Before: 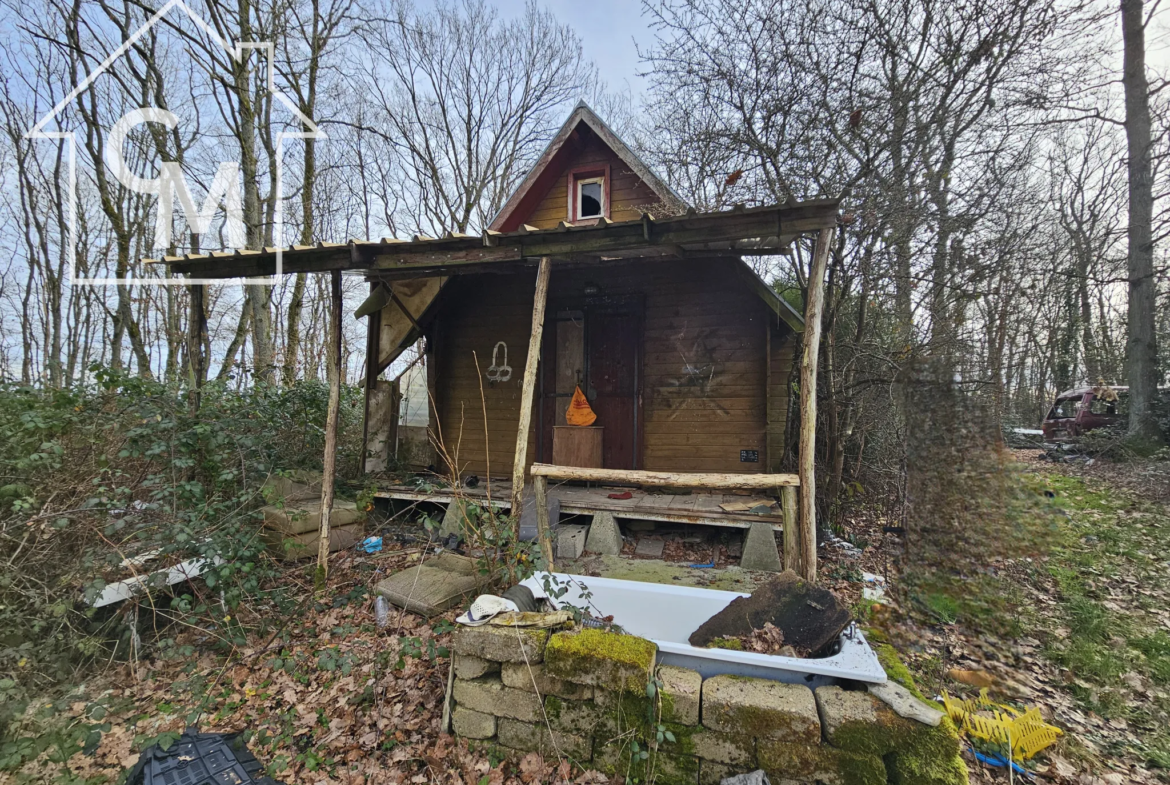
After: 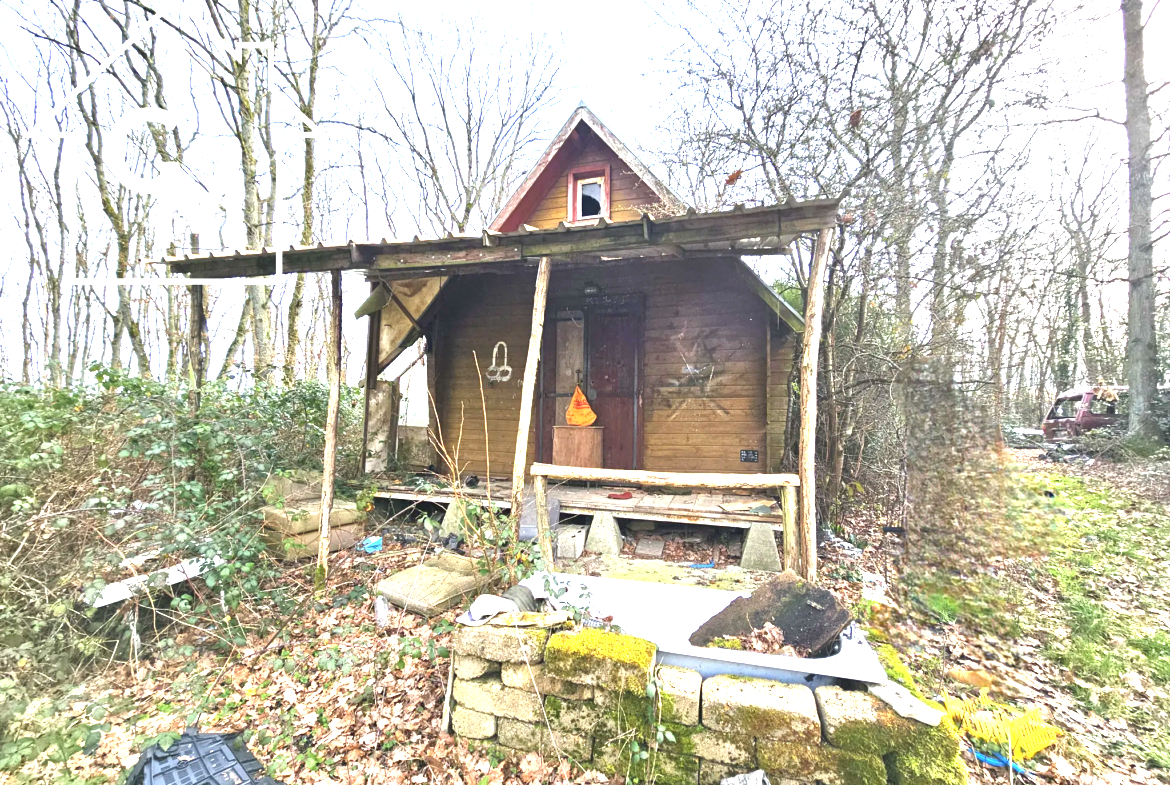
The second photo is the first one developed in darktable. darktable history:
exposure: exposure 2.274 EV, compensate highlight preservation false
